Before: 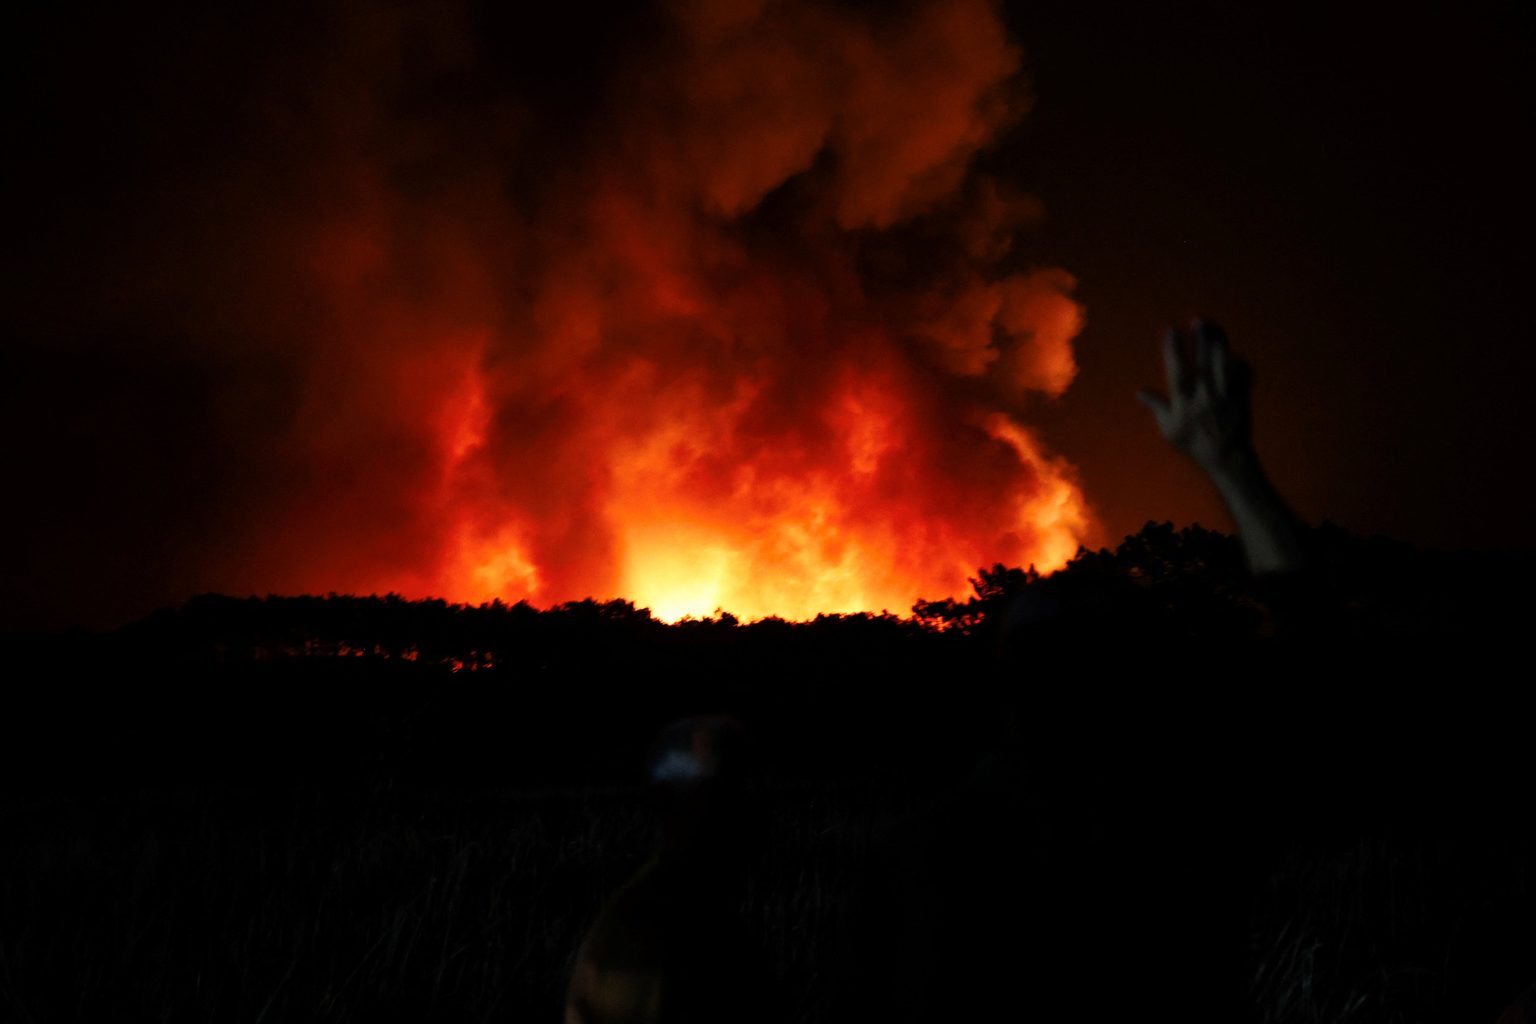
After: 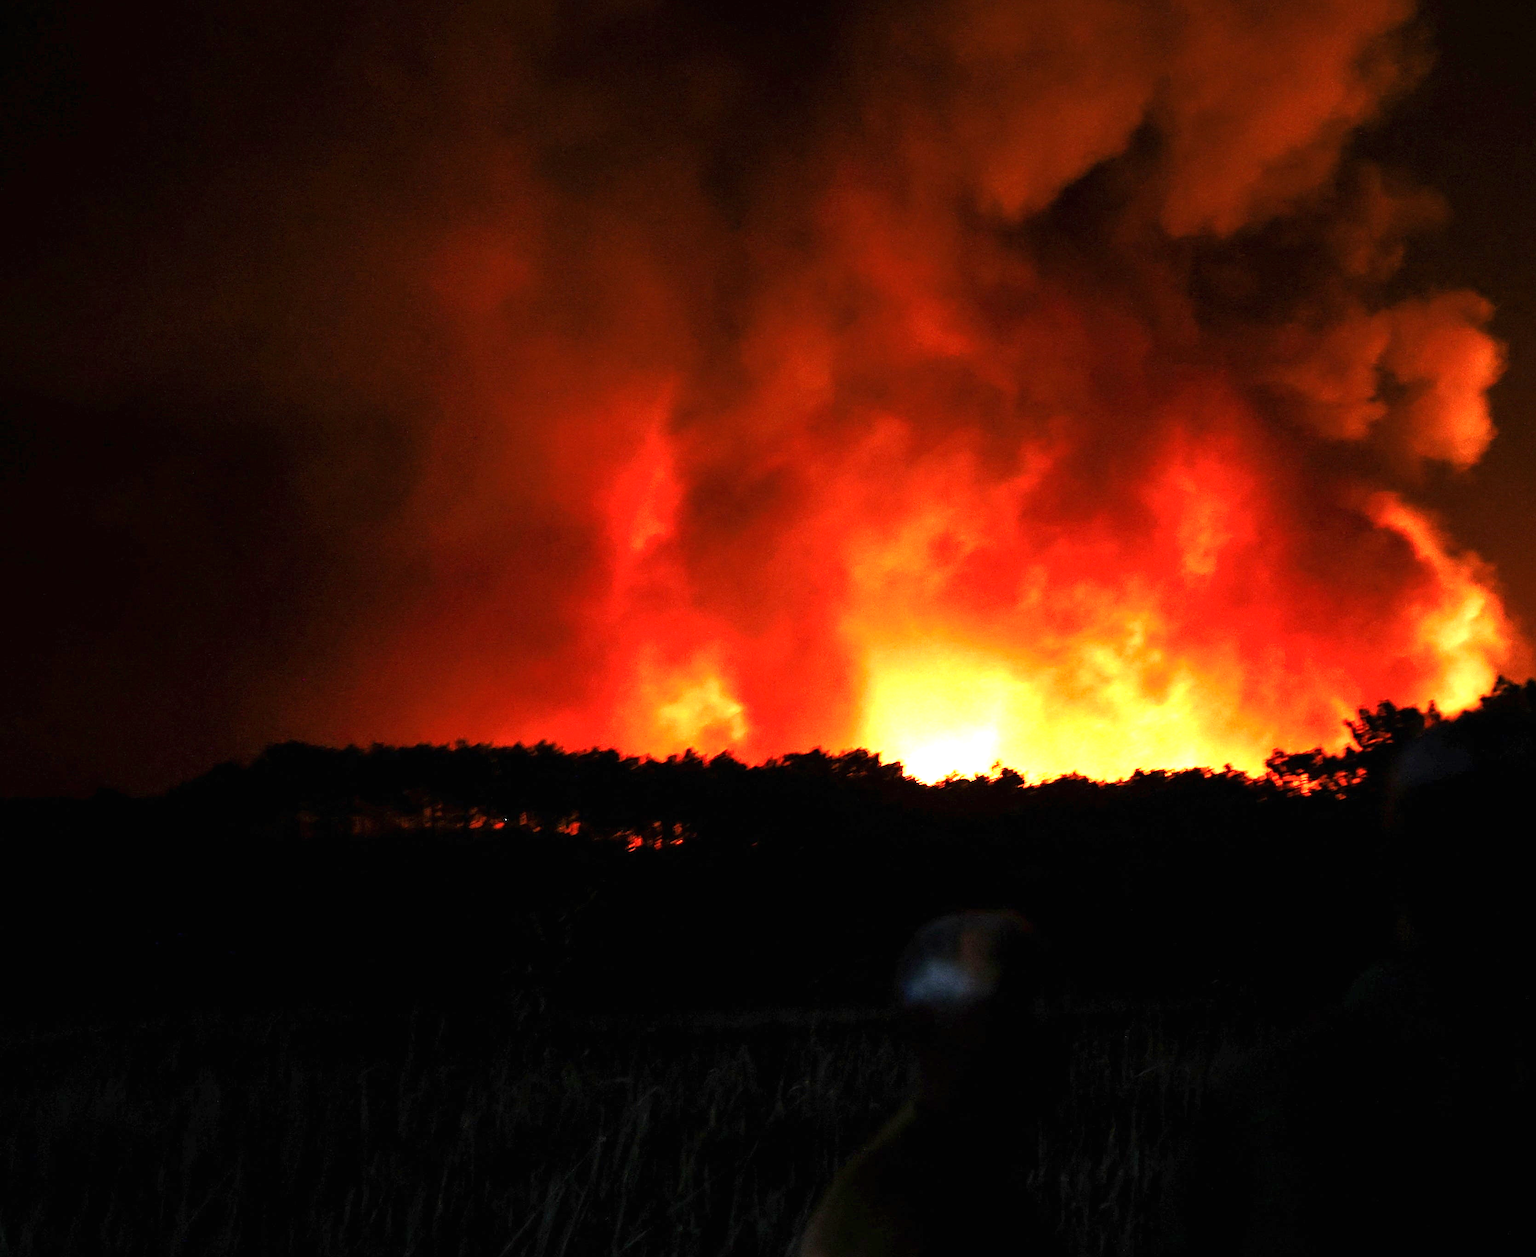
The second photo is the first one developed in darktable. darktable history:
exposure: black level correction 0, exposure 1.187 EV, compensate exposure bias true, compensate highlight preservation false
crop: top 5.765%, right 27.906%, bottom 5.714%
sharpen: on, module defaults
